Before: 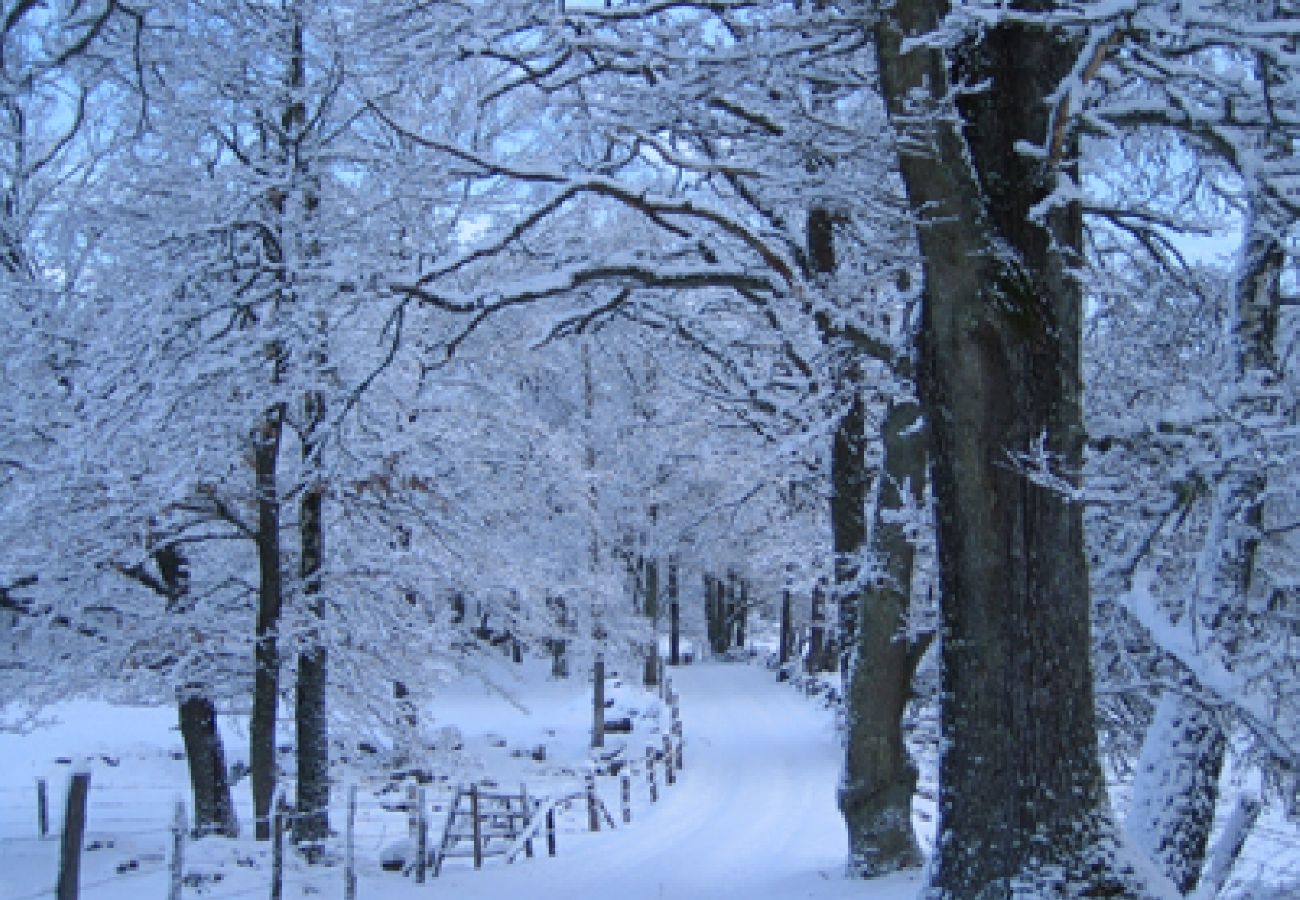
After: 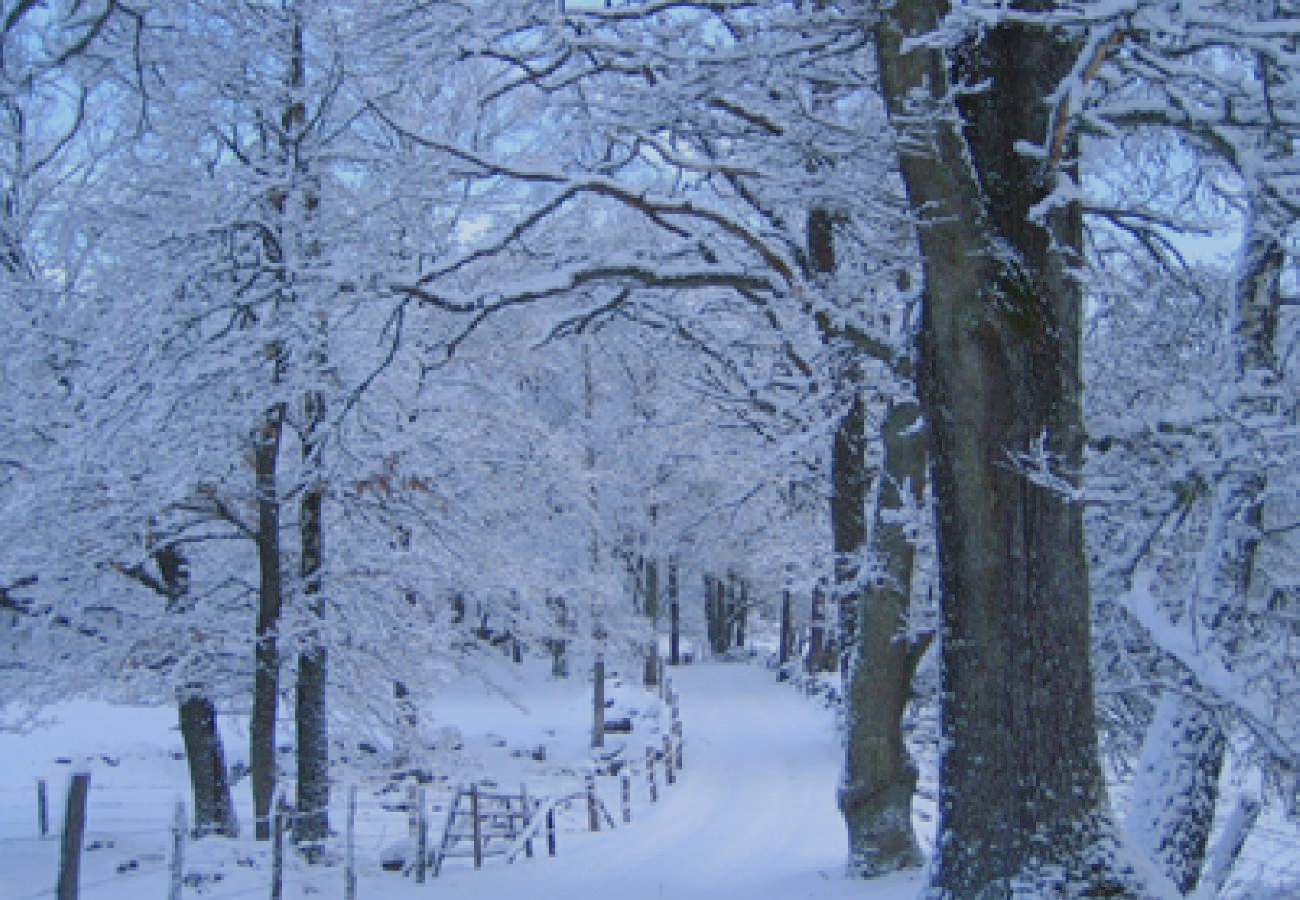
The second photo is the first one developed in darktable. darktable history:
exposure: exposure 0.2 EV, compensate exposure bias true, compensate highlight preservation false
color balance rgb: highlights gain › chroma 1.106%, highlights gain › hue 60.14°, perceptual saturation grading › global saturation 0.185%, perceptual brilliance grading › global brilliance 2.38%, perceptual brilliance grading › highlights -3.883%, contrast -20.275%
